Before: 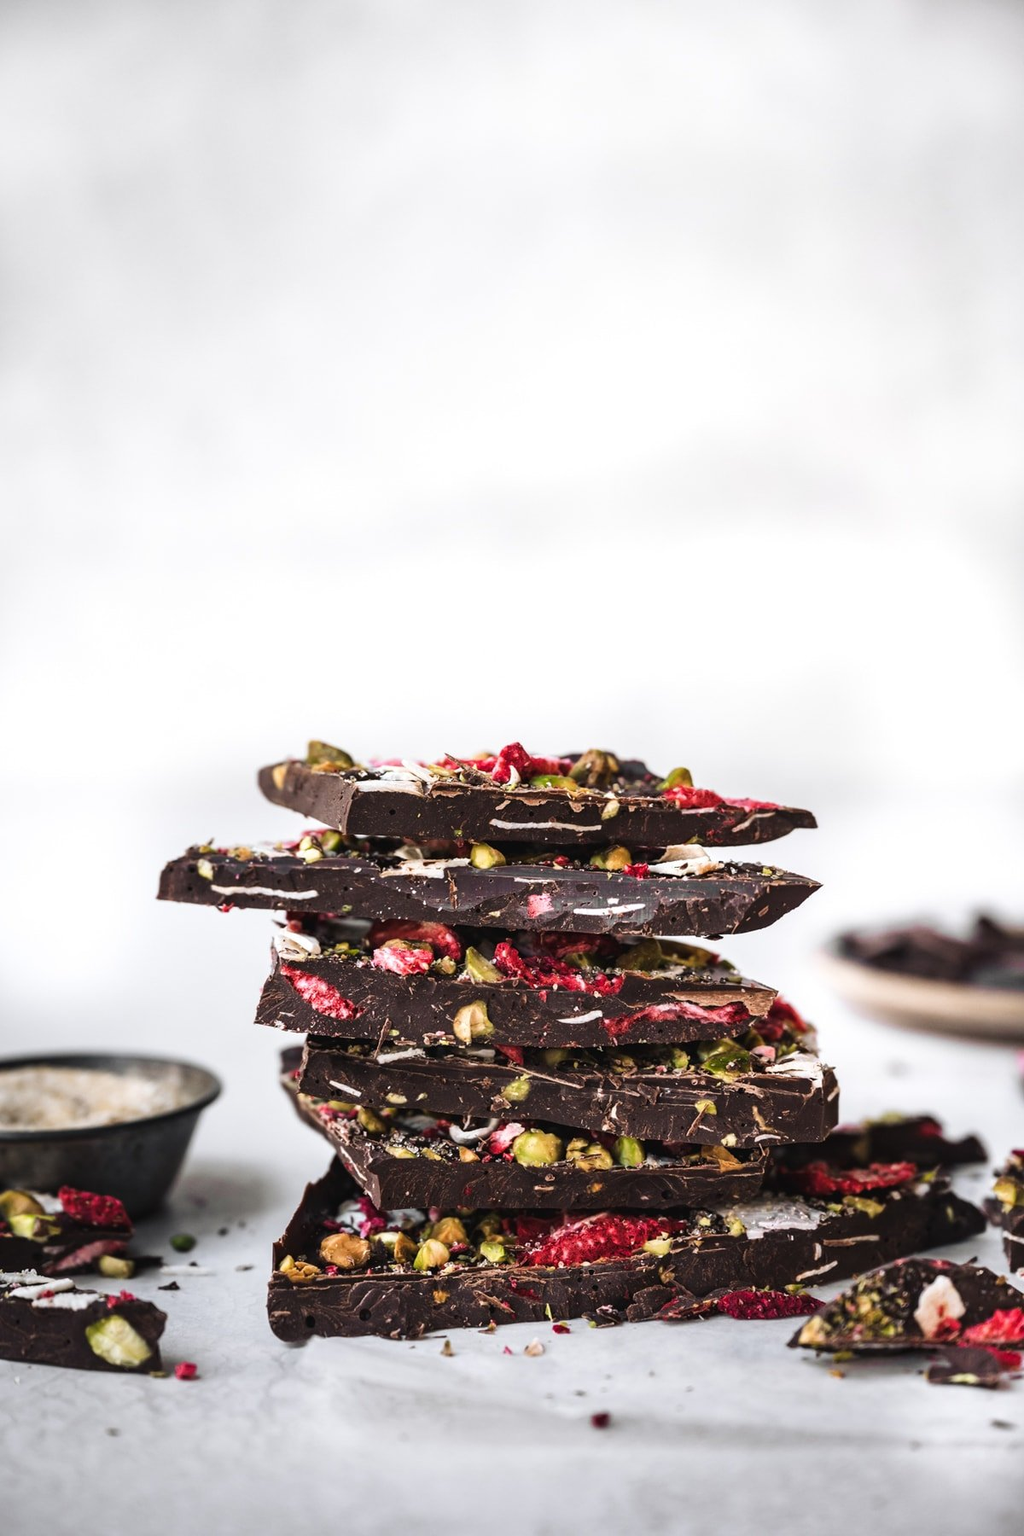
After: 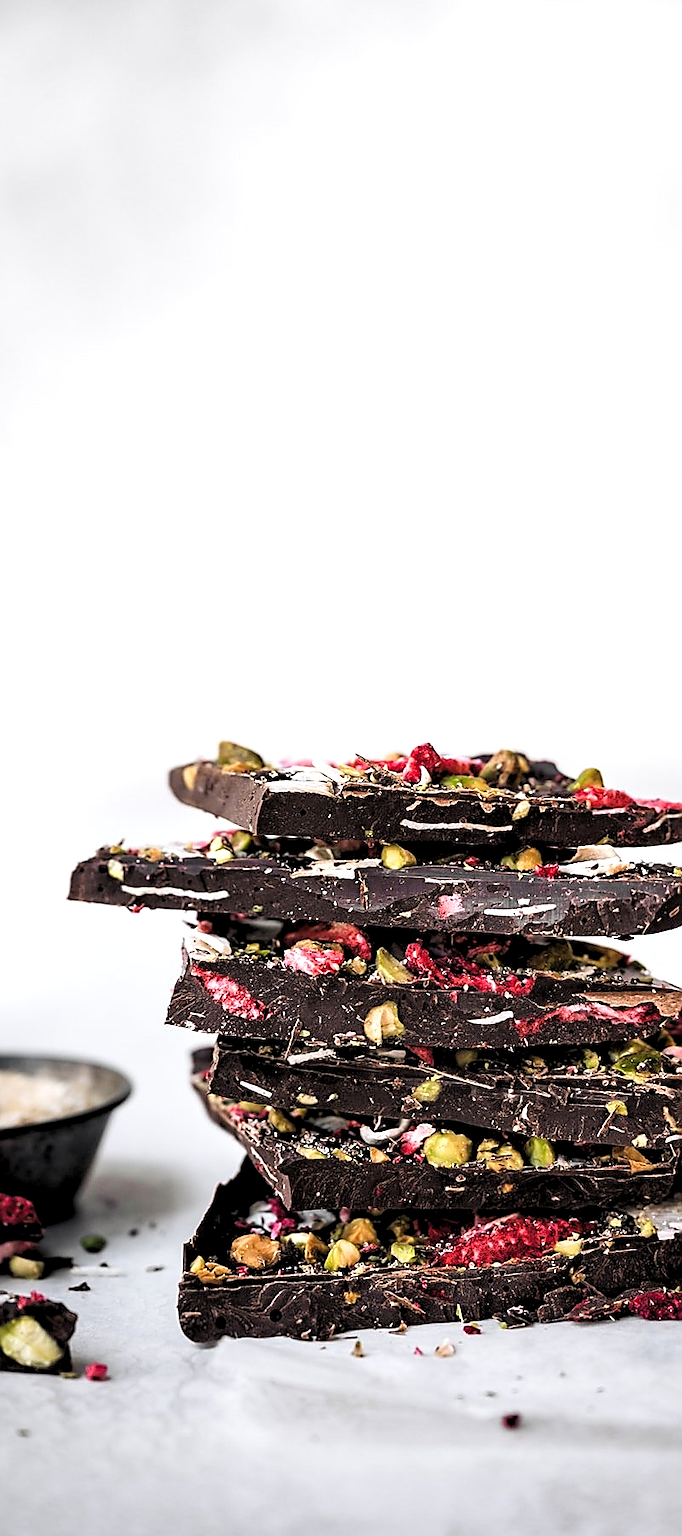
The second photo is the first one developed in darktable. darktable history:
crop and rotate: left 8.786%, right 24.548%
rgb levels: levels [[0.013, 0.434, 0.89], [0, 0.5, 1], [0, 0.5, 1]]
sharpen: radius 1.4, amount 1.25, threshold 0.7
